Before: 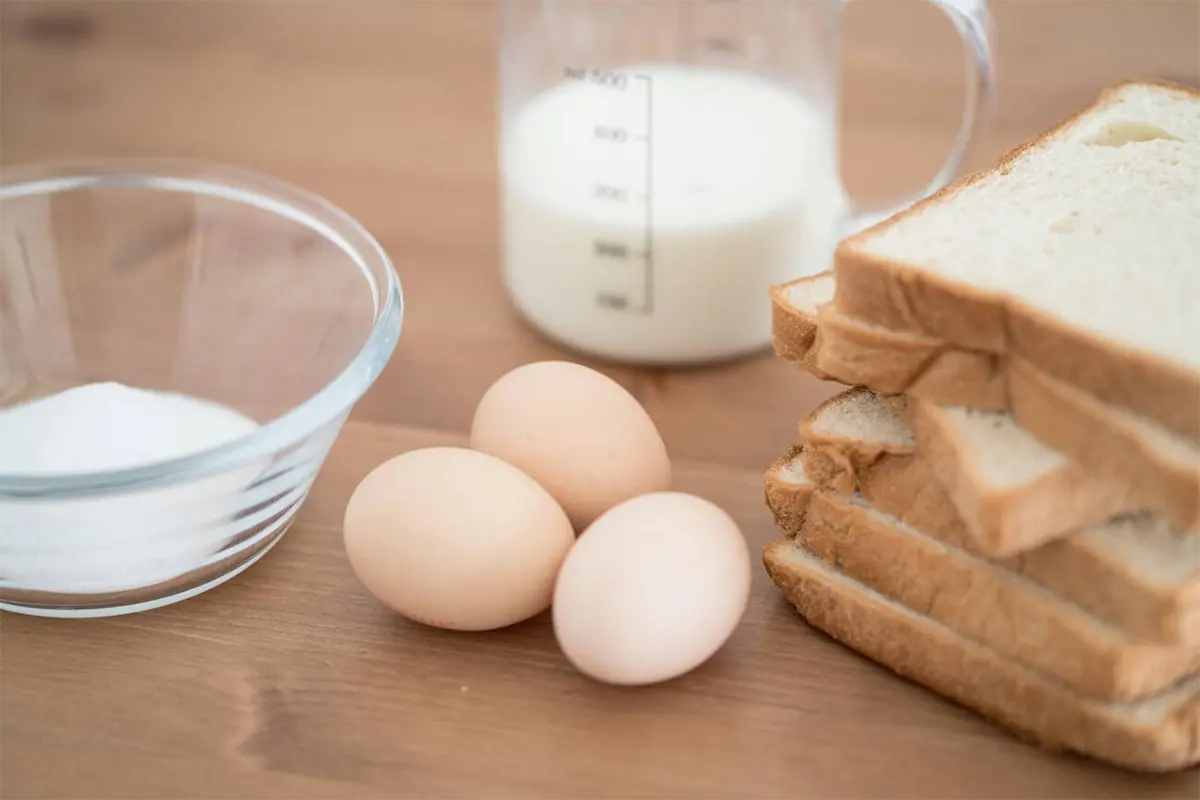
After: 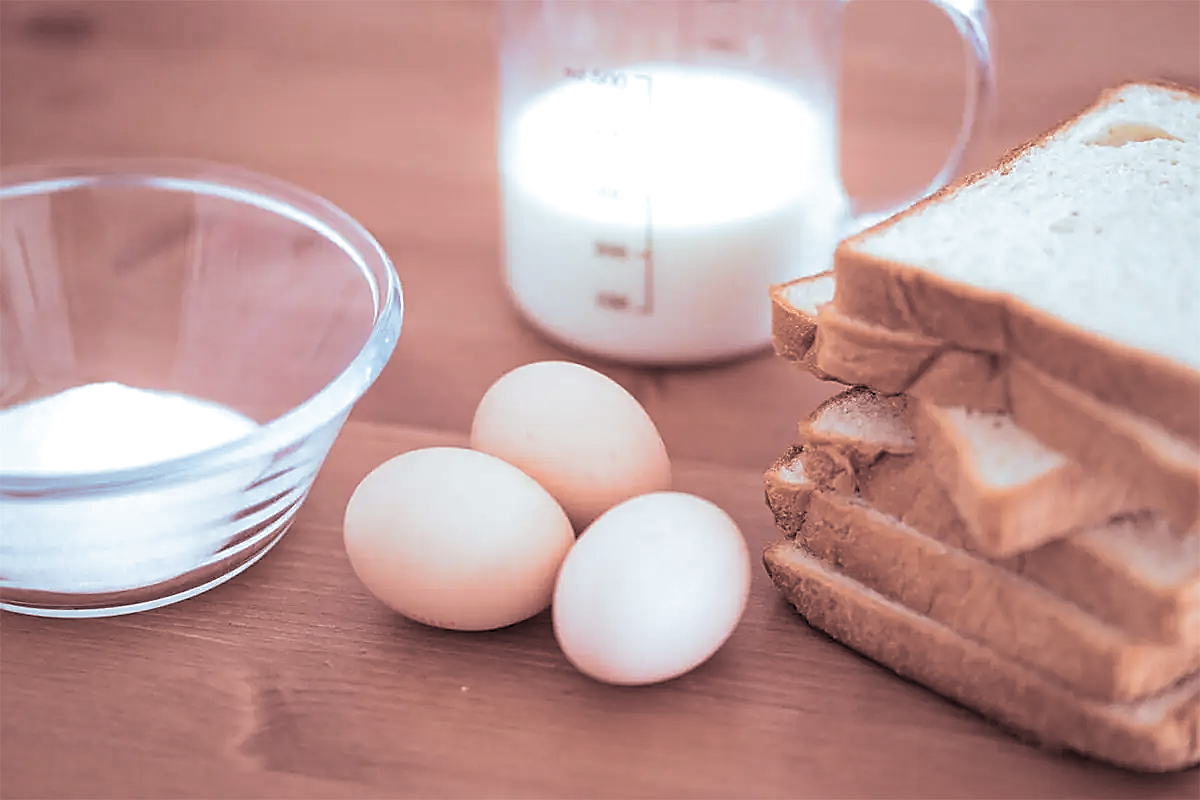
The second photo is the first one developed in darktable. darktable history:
sharpen: radius 1.4, amount 1.25, threshold 0.7
split-toning: shadows › saturation 0.3, highlights › hue 180°, highlights › saturation 0.3, compress 0%
bloom: size 9%, threshold 100%, strength 7%
white balance: red 1.05, blue 1.072
haze removal: compatibility mode true, adaptive false
color calibration: illuminant as shot in camera, x 0.358, y 0.373, temperature 4628.91 K
